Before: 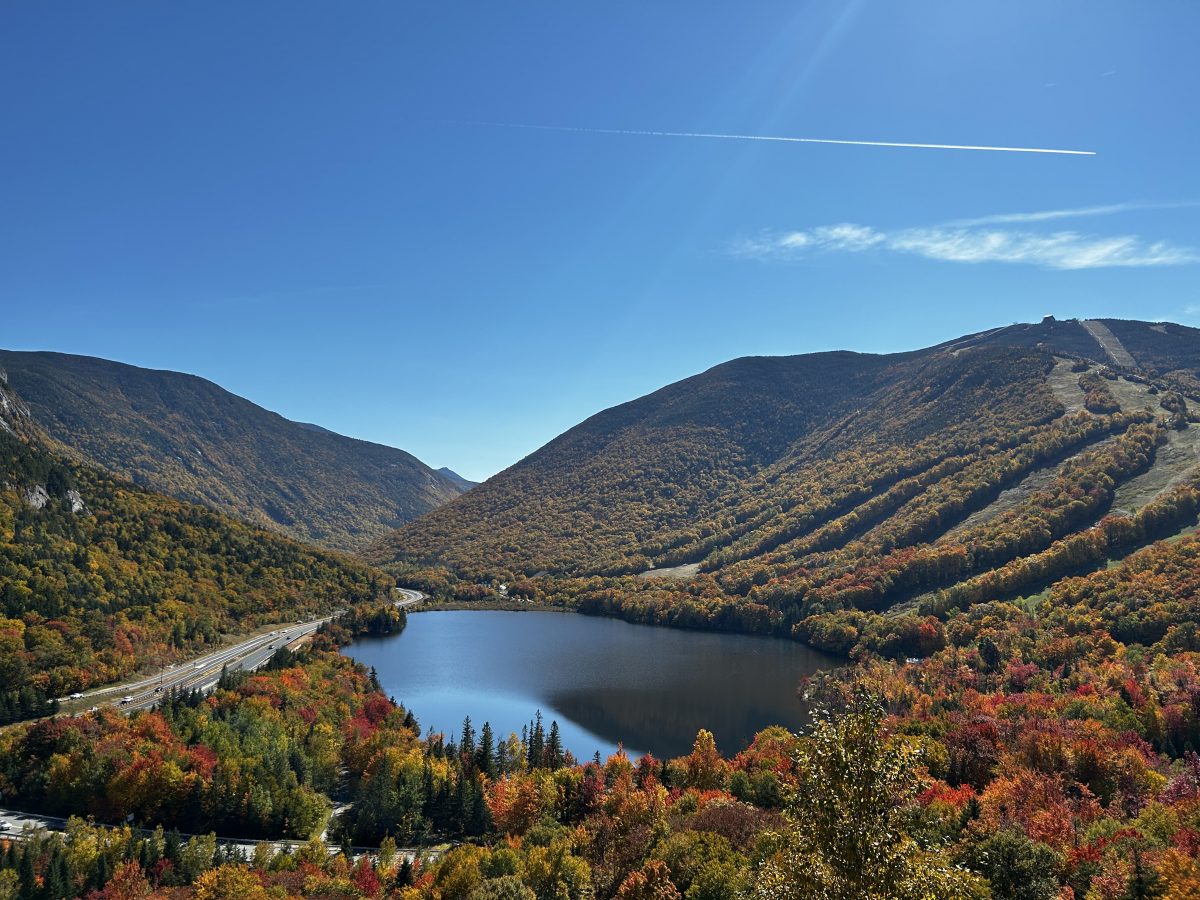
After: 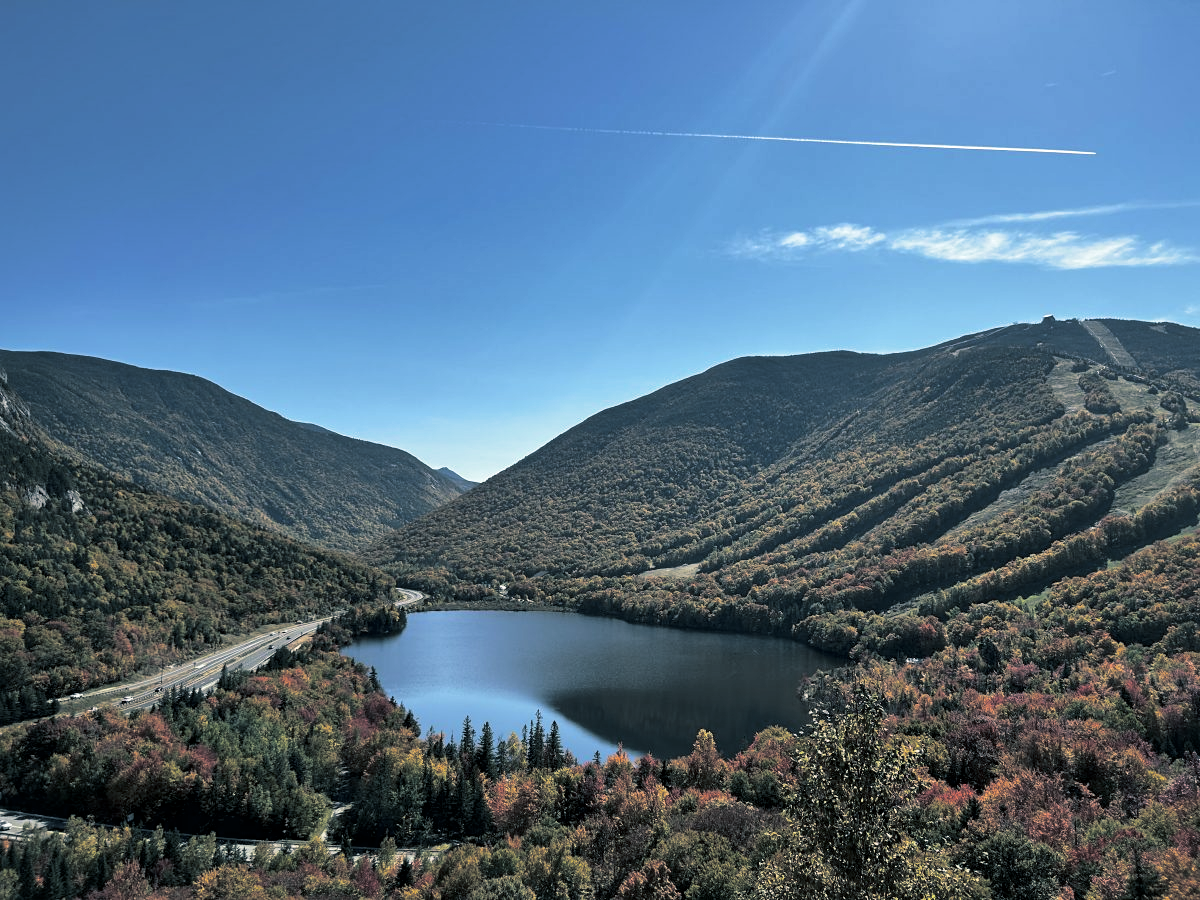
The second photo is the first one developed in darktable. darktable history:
split-toning: shadows › hue 205.2°, shadows › saturation 0.29, highlights › hue 50.4°, highlights › saturation 0.38, balance -49.9
local contrast: mode bilateral grid, contrast 20, coarseness 100, detail 150%, midtone range 0.2
